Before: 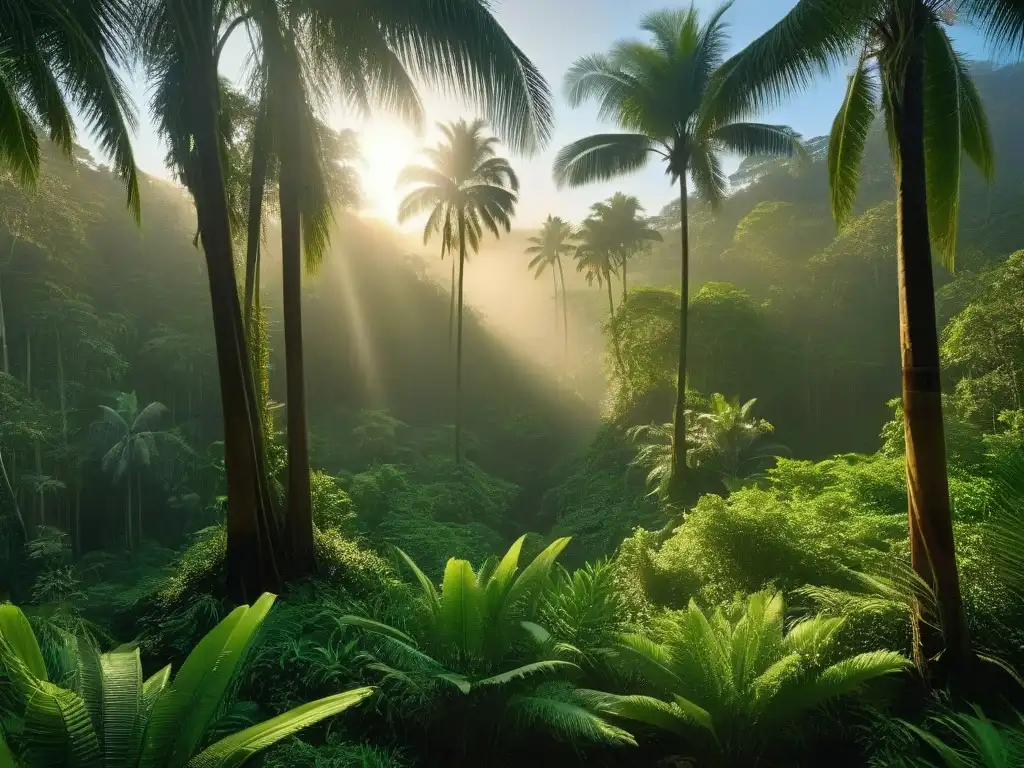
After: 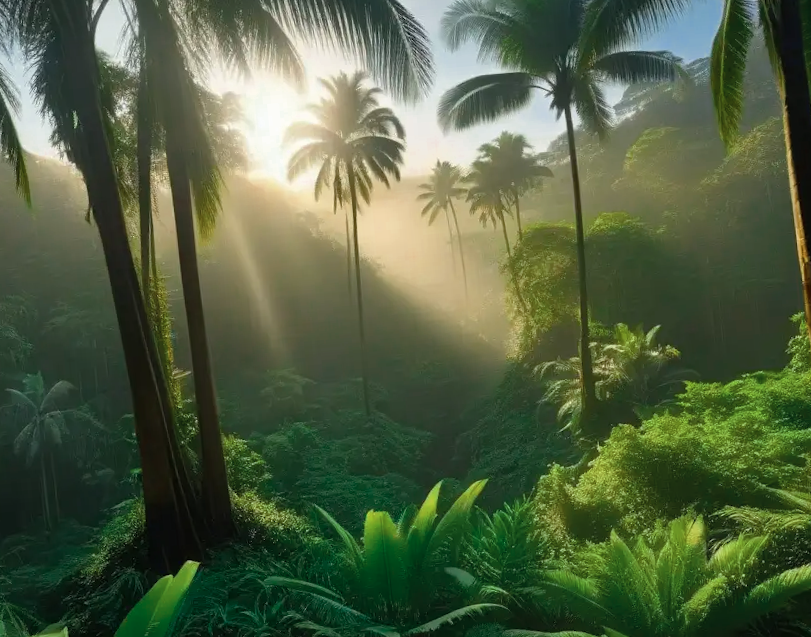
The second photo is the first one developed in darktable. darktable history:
rotate and perspective: rotation -4.98°, automatic cropping off
color zones: curves: ch0 [(0, 0.5) (0.125, 0.4) (0.25, 0.5) (0.375, 0.4) (0.5, 0.4) (0.625, 0.35) (0.75, 0.35) (0.875, 0.5)]; ch1 [(0, 0.35) (0.125, 0.45) (0.25, 0.35) (0.375, 0.35) (0.5, 0.35) (0.625, 0.35) (0.75, 0.45) (0.875, 0.35)]; ch2 [(0, 0.6) (0.125, 0.5) (0.25, 0.5) (0.375, 0.6) (0.5, 0.6) (0.625, 0.5) (0.75, 0.5) (0.875, 0.5)]
base curve: curves: ch0 [(0, 0) (0.472, 0.455) (1, 1)], preserve colors none
color balance rgb: perceptual saturation grading › global saturation 30%, global vibrance 10%
crop and rotate: left 11.831%, top 11.346%, right 13.429%, bottom 13.899%
